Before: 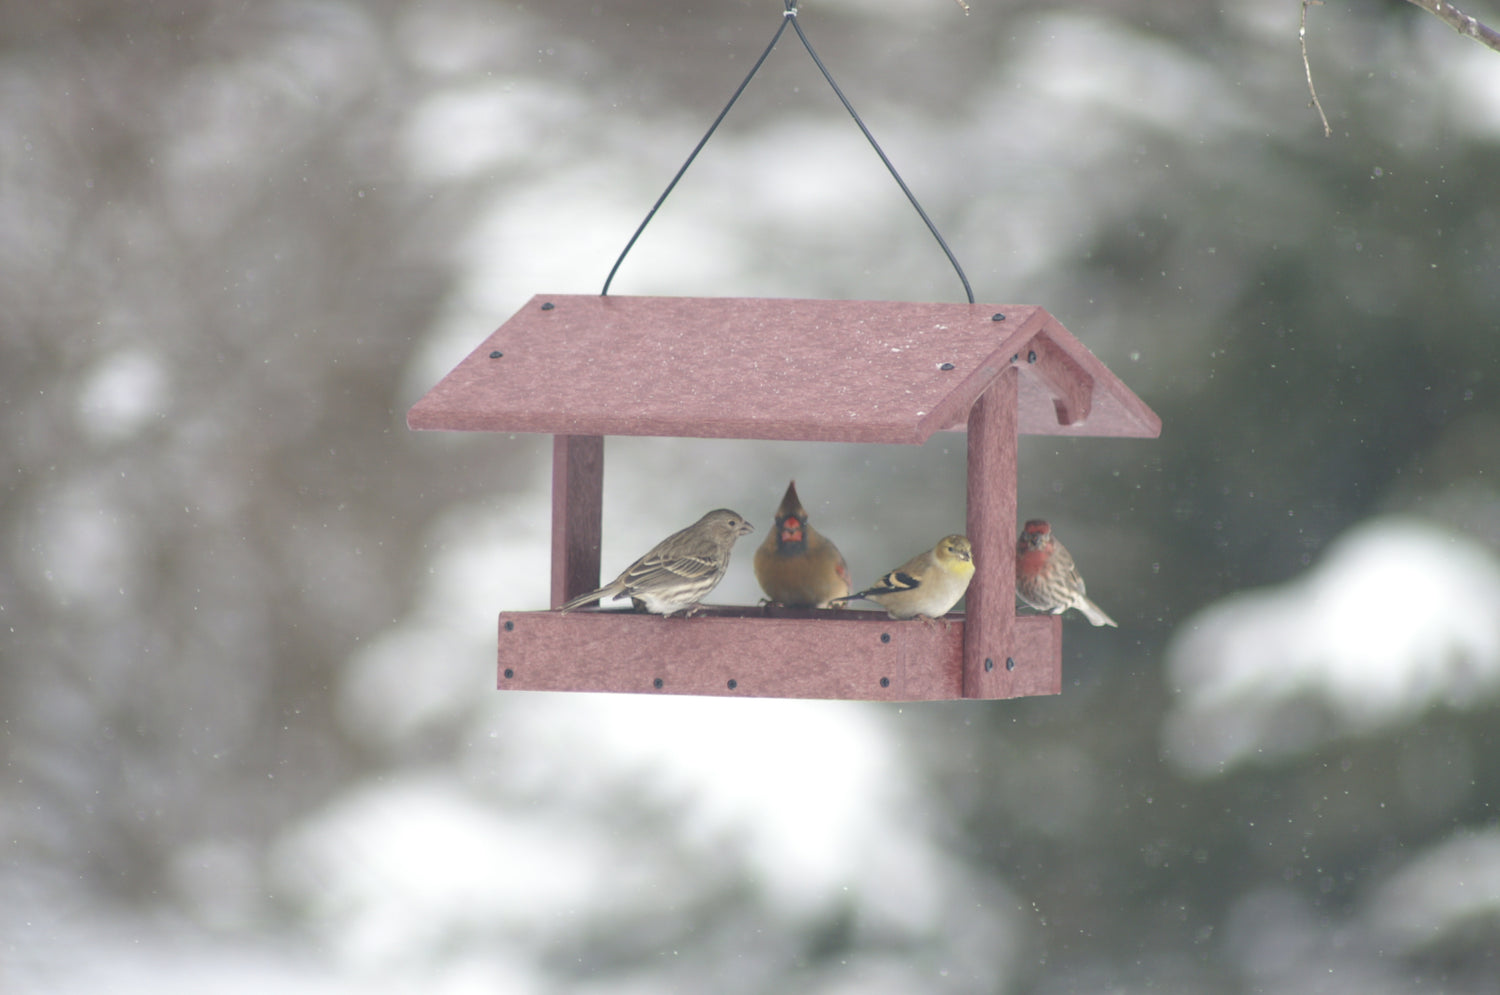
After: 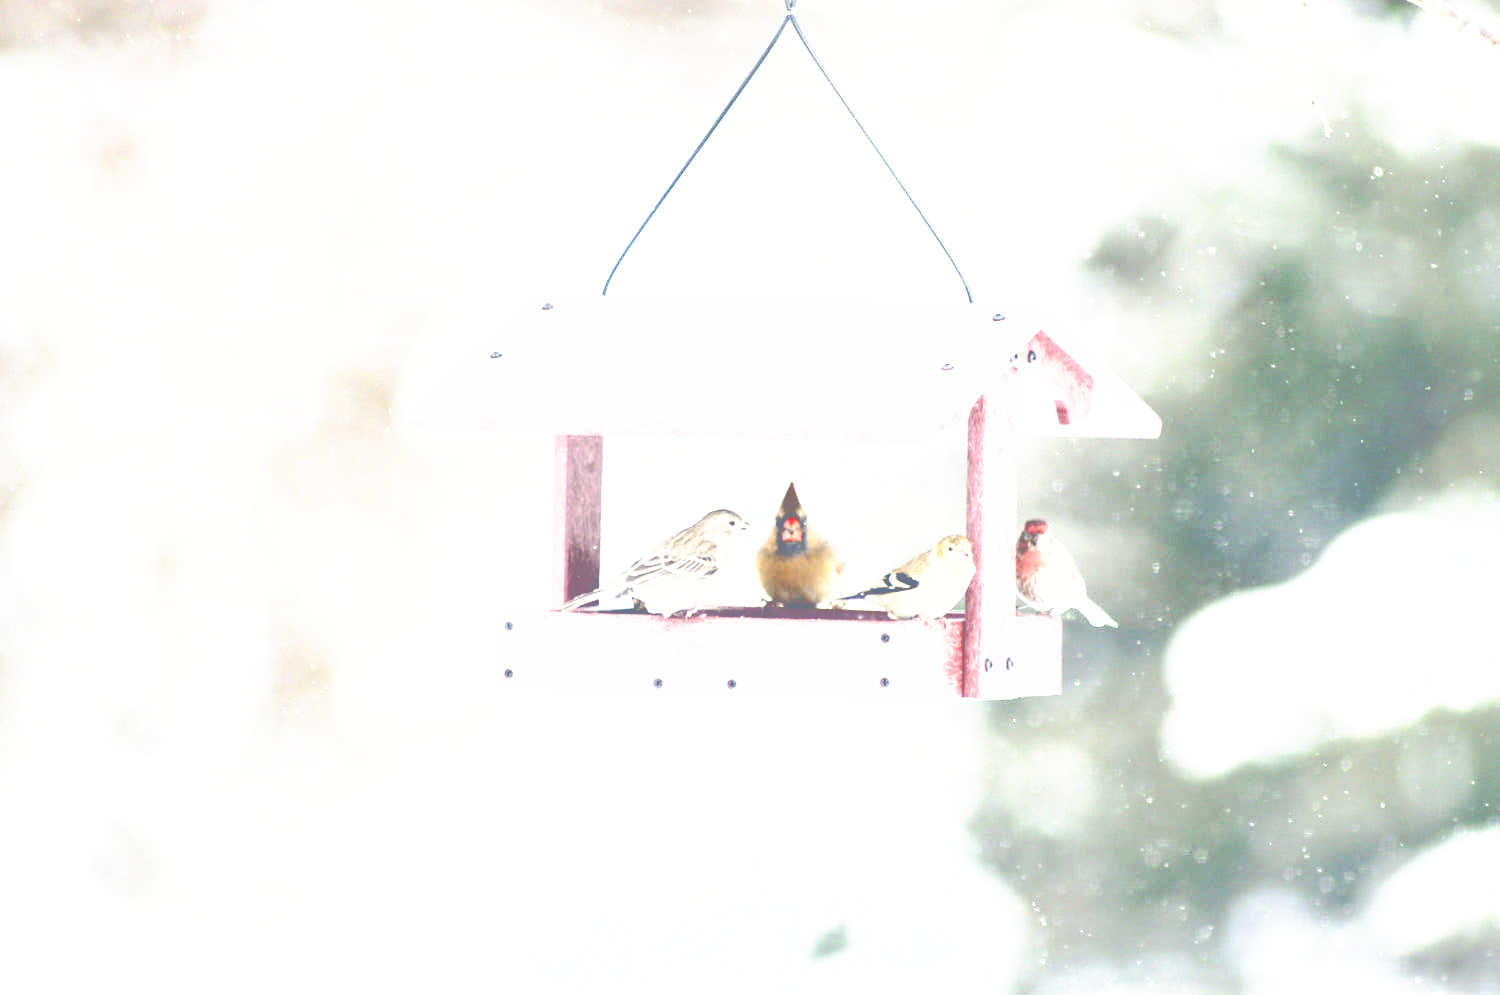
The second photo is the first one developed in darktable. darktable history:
exposure: black level correction 0.006, exposure 2.069 EV, compensate highlight preservation false
shadows and highlights: highlights color adjustment 49.04%
tone curve: curves: ch0 [(0, 0) (0.003, 0.082) (0.011, 0.082) (0.025, 0.088) (0.044, 0.088) (0.069, 0.093) (0.1, 0.101) (0.136, 0.109) (0.177, 0.129) (0.224, 0.155) (0.277, 0.214) (0.335, 0.289) (0.399, 0.378) (0.468, 0.476) (0.543, 0.589) (0.623, 0.713) (0.709, 0.826) (0.801, 0.908) (0.898, 0.98) (1, 1)], preserve colors none
